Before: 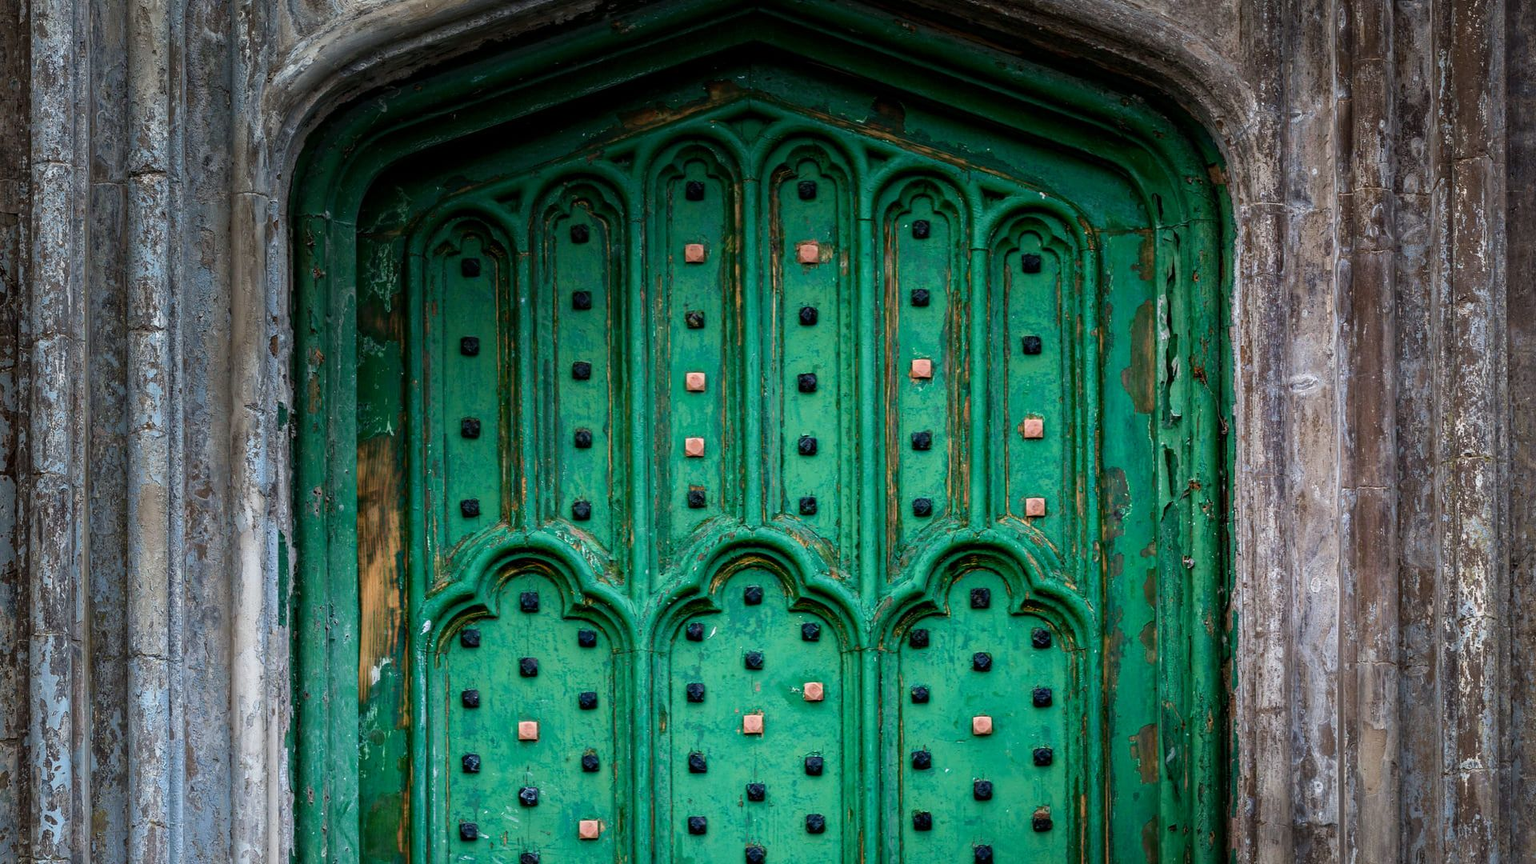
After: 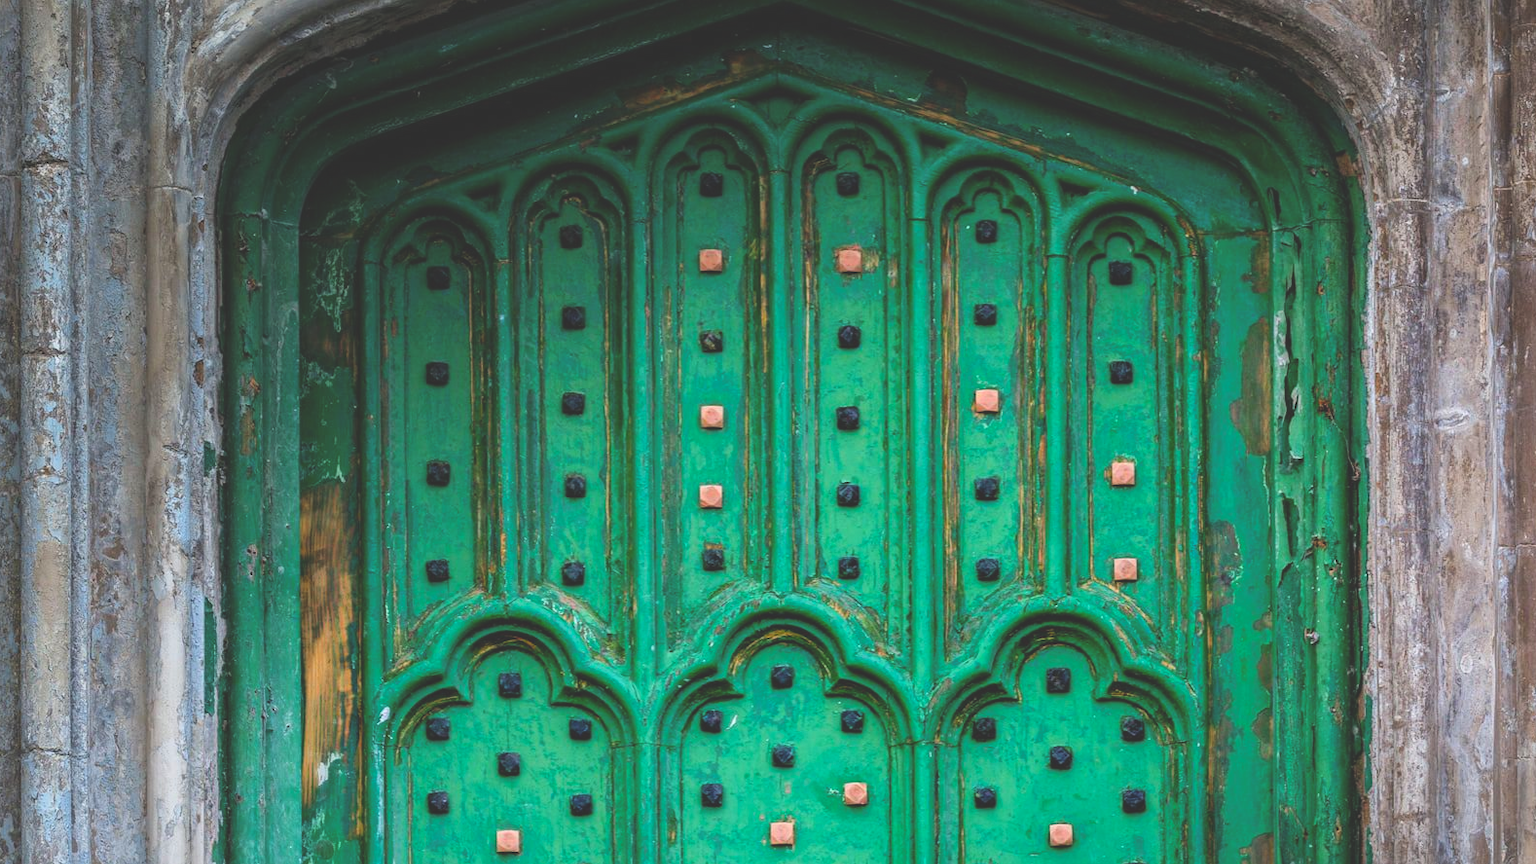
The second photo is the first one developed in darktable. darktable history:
exposure: black level correction -0.015, exposure -0.125 EV, compensate highlight preservation false
crop and rotate: left 7.196%, top 4.574%, right 10.605%, bottom 13.178%
contrast brightness saturation: brightness 0.15
color balance: output saturation 120%
